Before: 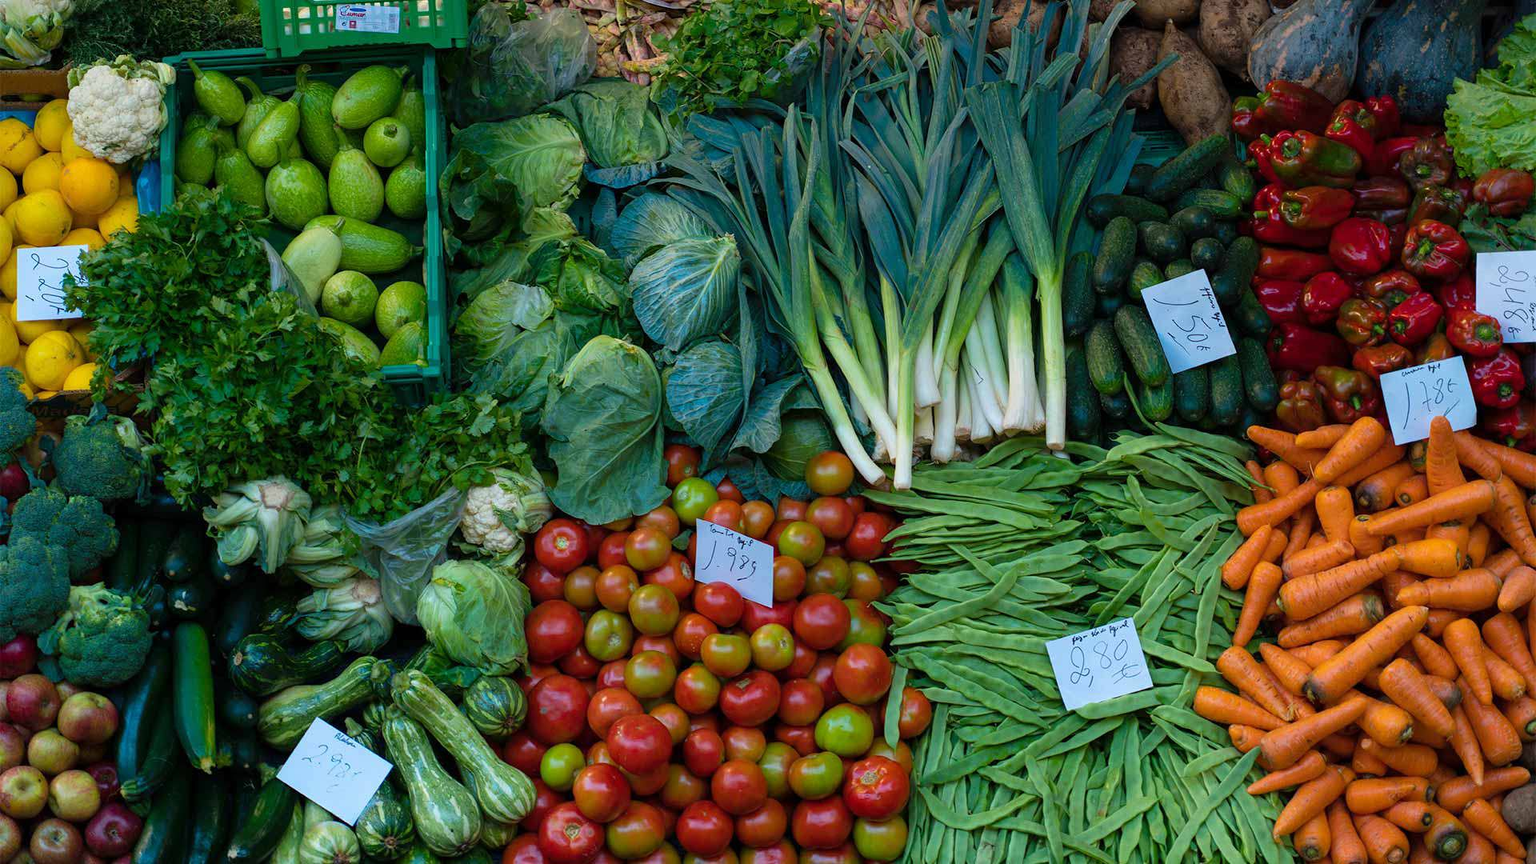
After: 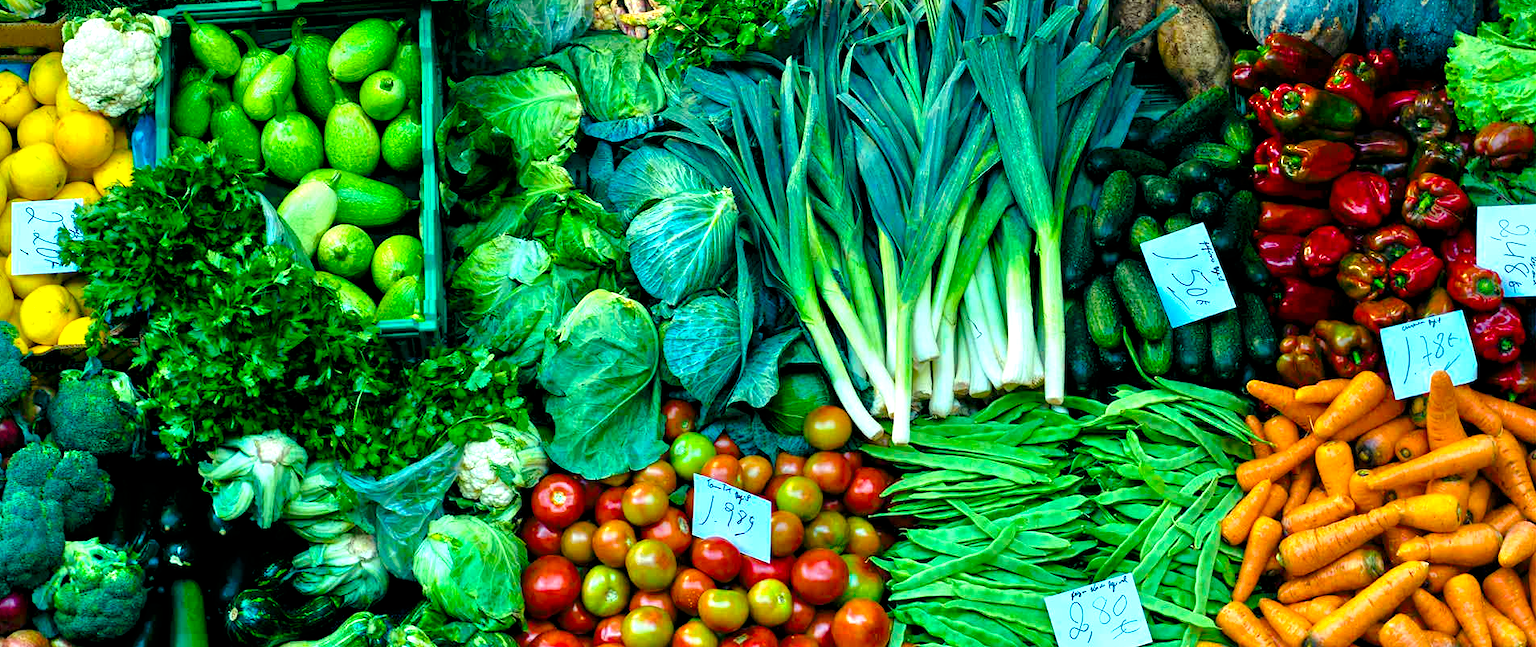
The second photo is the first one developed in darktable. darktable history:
levels: mode automatic, black 0.023%, white 99.97%, levels [0.062, 0.494, 0.925]
crop: left 0.387%, top 5.469%, bottom 19.809%
tone equalizer: -7 EV 0.15 EV, -6 EV 0.6 EV, -5 EV 1.15 EV, -4 EV 1.33 EV, -3 EV 1.15 EV, -2 EV 0.6 EV, -1 EV 0.15 EV, mask exposure compensation -0.5 EV
color balance rgb: shadows lift › luminance -7.7%, shadows lift › chroma 2.13%, shadows lift › hue 165.27°, power › luminance -7.77%, power › chroma 1.1%, power › hue 215.88°, highlights gain › luminance 15.15%, highlights gain › chroma 7%, highlights gain › hue 125.57°, global offset › luminance -0.33%, global offset › chroma 0.11%, global offset › hue 165.27°, perceptual saturation grading › global saturation 24.42%, perceptual saturation grading › highlights -24.42%, perceptual saturation grading › mid-tones 24.42%, perceptual saturation grading › shadows 40%, perceptual brilliance grading › global brilliance -5%, perceptual brilliance grading › highlights 24.42%, perceptual brilliance grading › mid-tones 7%, perceptual brilliance grading › shadows -5%
tone curve: curves: ch0 [(0, 0) (0.003, 0.004) (0.011, 0.005) (0.025, 0.014) (0.044, 0.037) (0.069, 0.059) (0.1, 0.096) (0.136, 0.116) (0.177, 0.133) (0.224, 0.177) (0.277, 0.255) (0.335, 0.319) (0.399, 0.385) (0.468, 0.457) (0.543, 0.545) (0.623, 0.621) (0.709, 0.705) (0.801, 0.801) (0.898, 0.901) (1, 1)], preserve colors none
